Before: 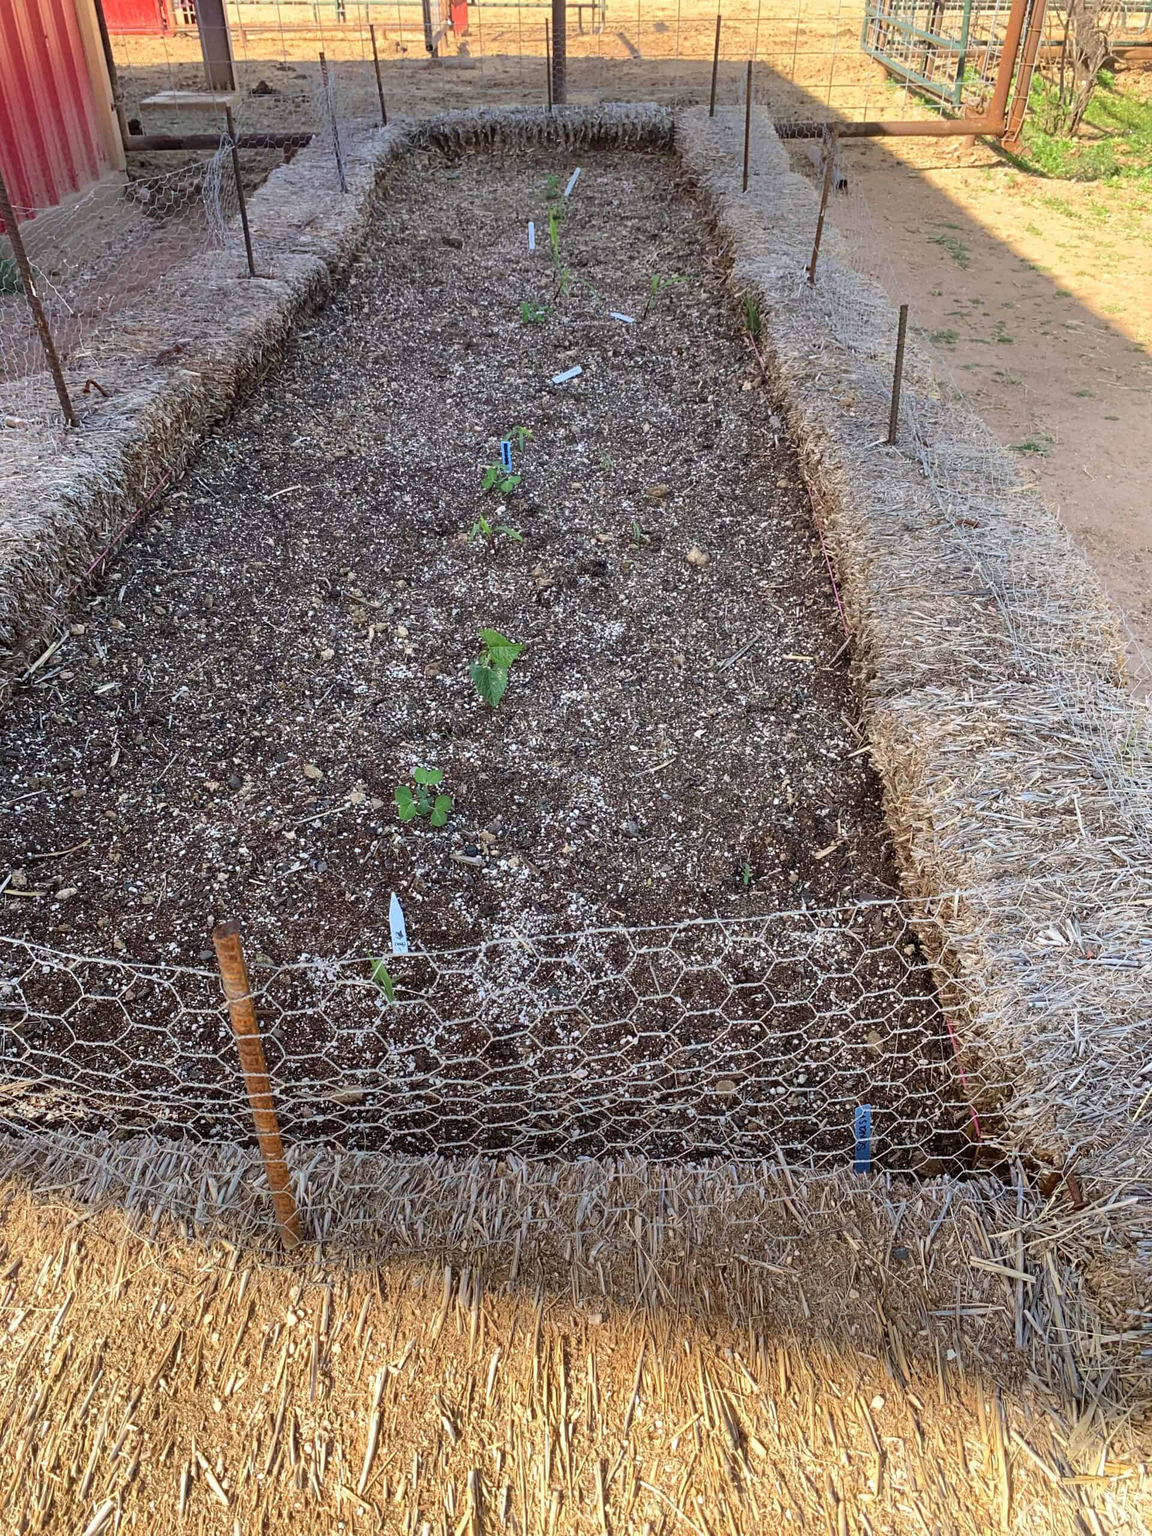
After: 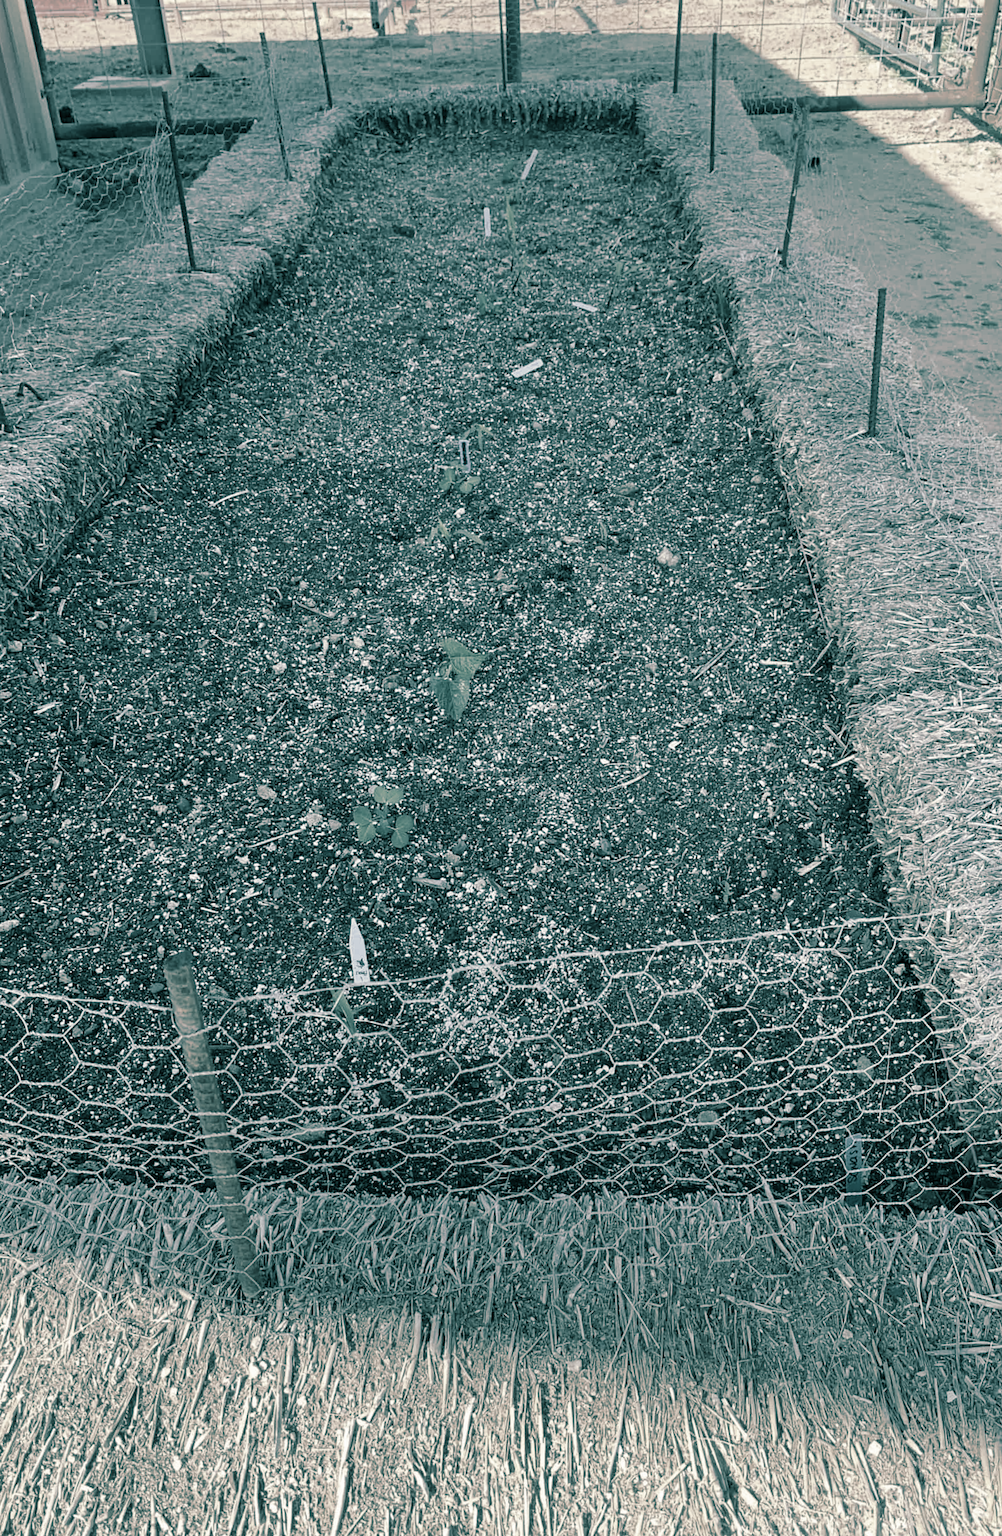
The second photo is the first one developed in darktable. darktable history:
split-toning: shadows › hue 186.43°, highlights › hue 49.29°, compress 30.29%
crop and rotate: angle 1°, left 4.281%, top 0.642%, right 11.383%, bottom 2.486%
color correction: saturation 0.2
